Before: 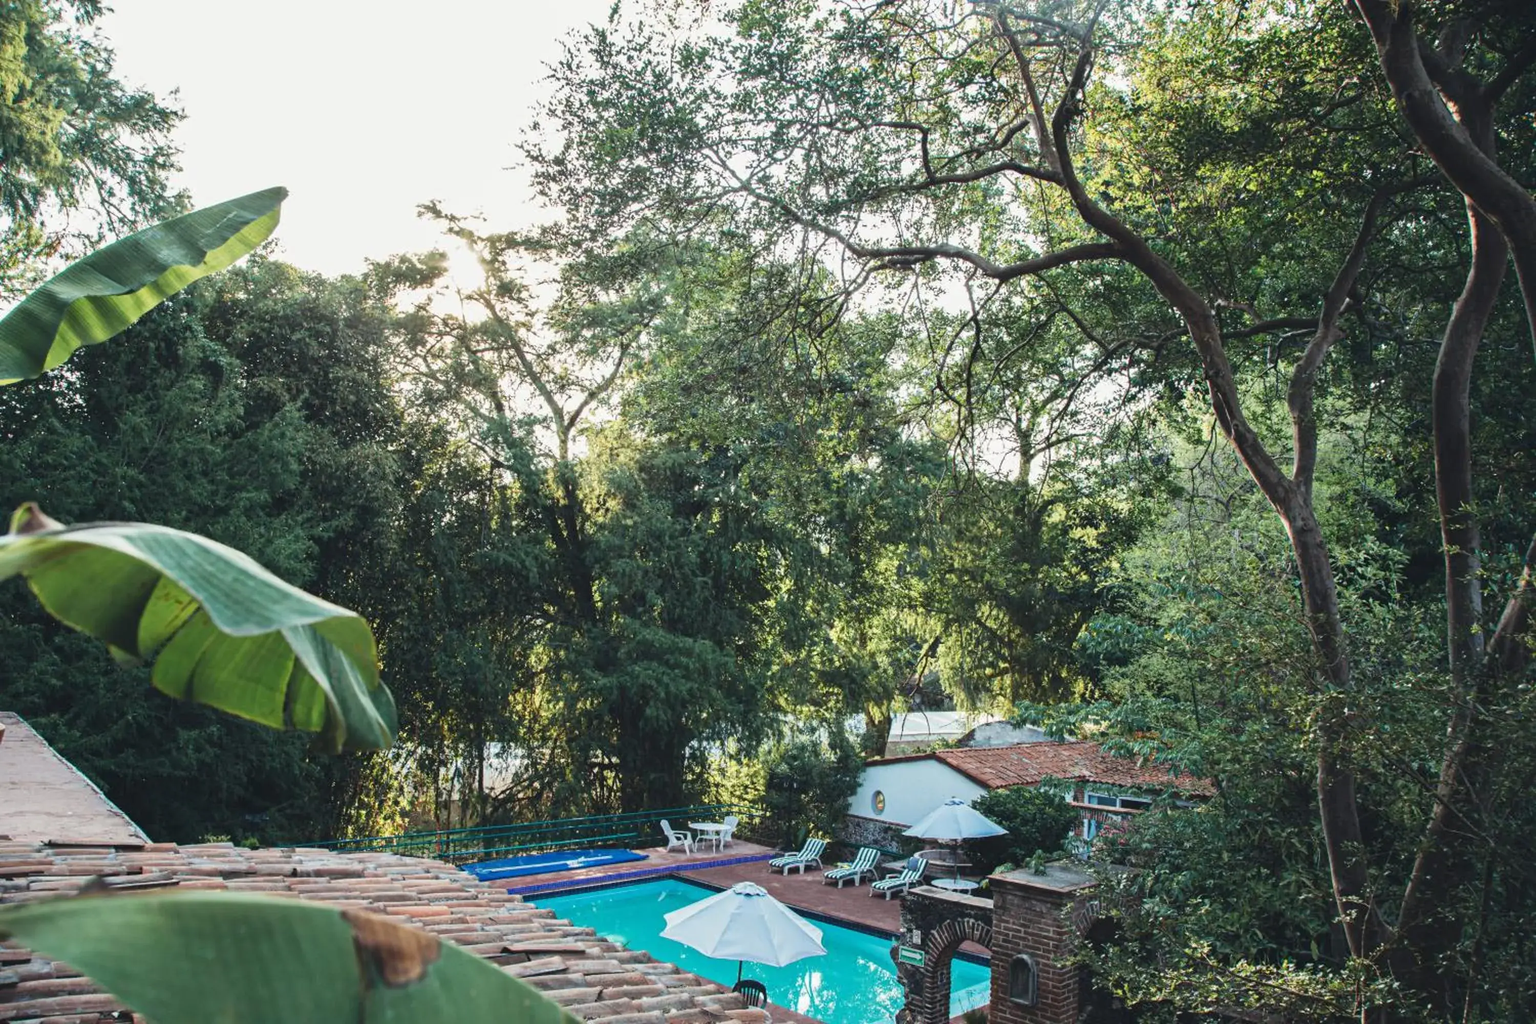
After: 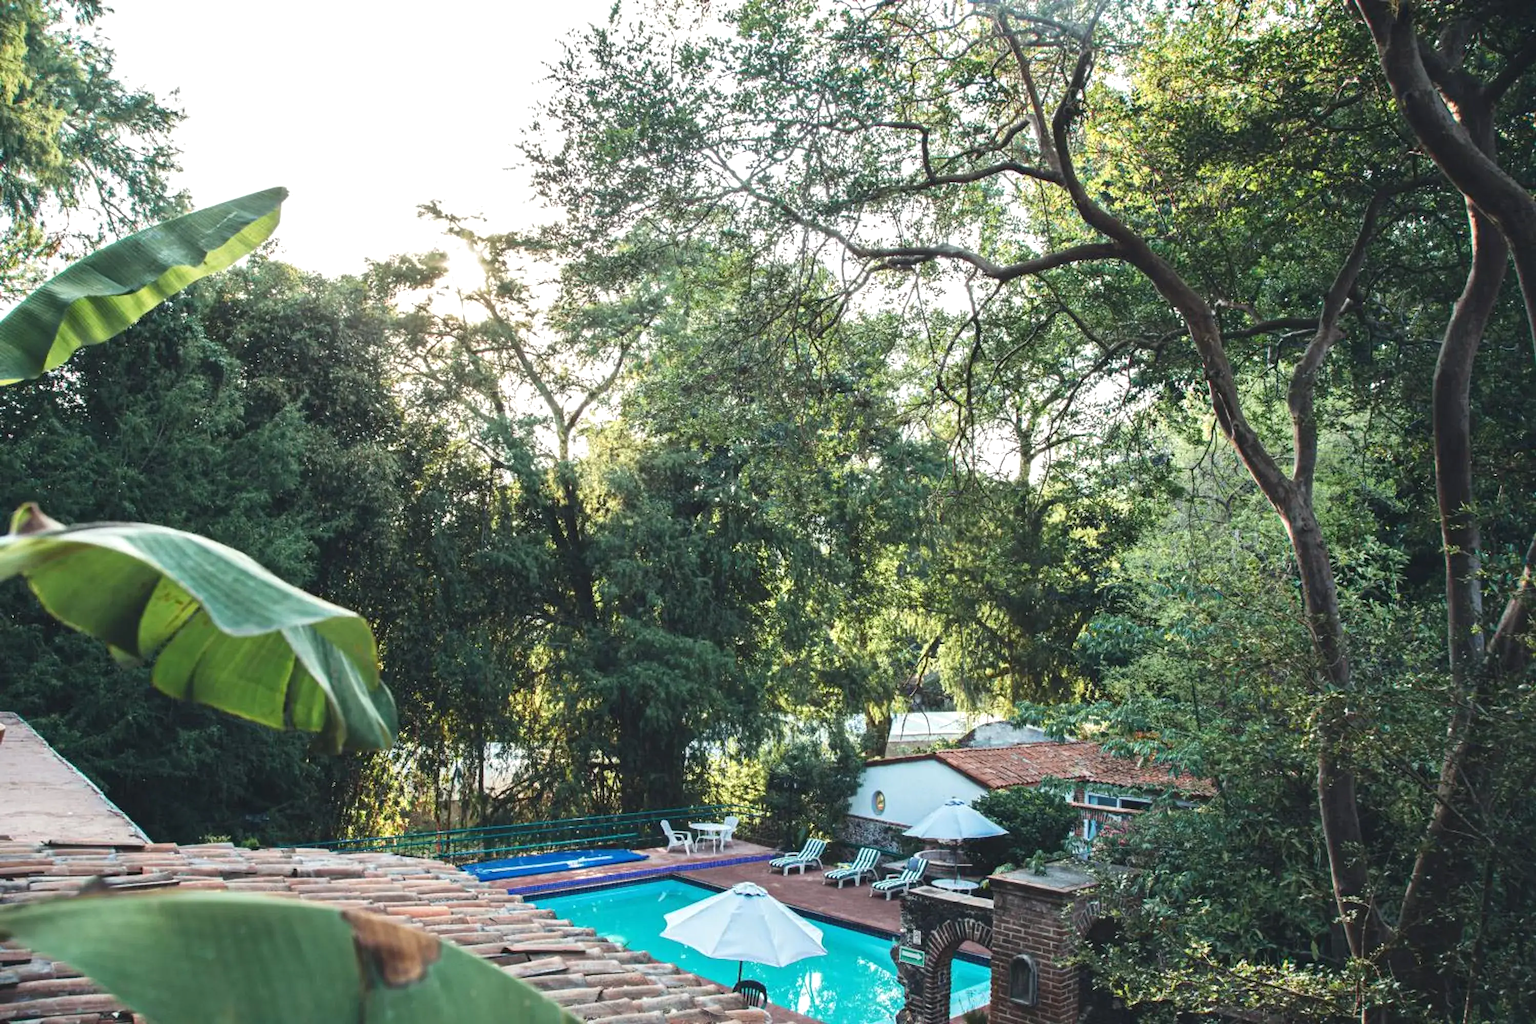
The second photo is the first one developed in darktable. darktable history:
exposure: exposure 0.298 EV, compensate highlight preservation false
